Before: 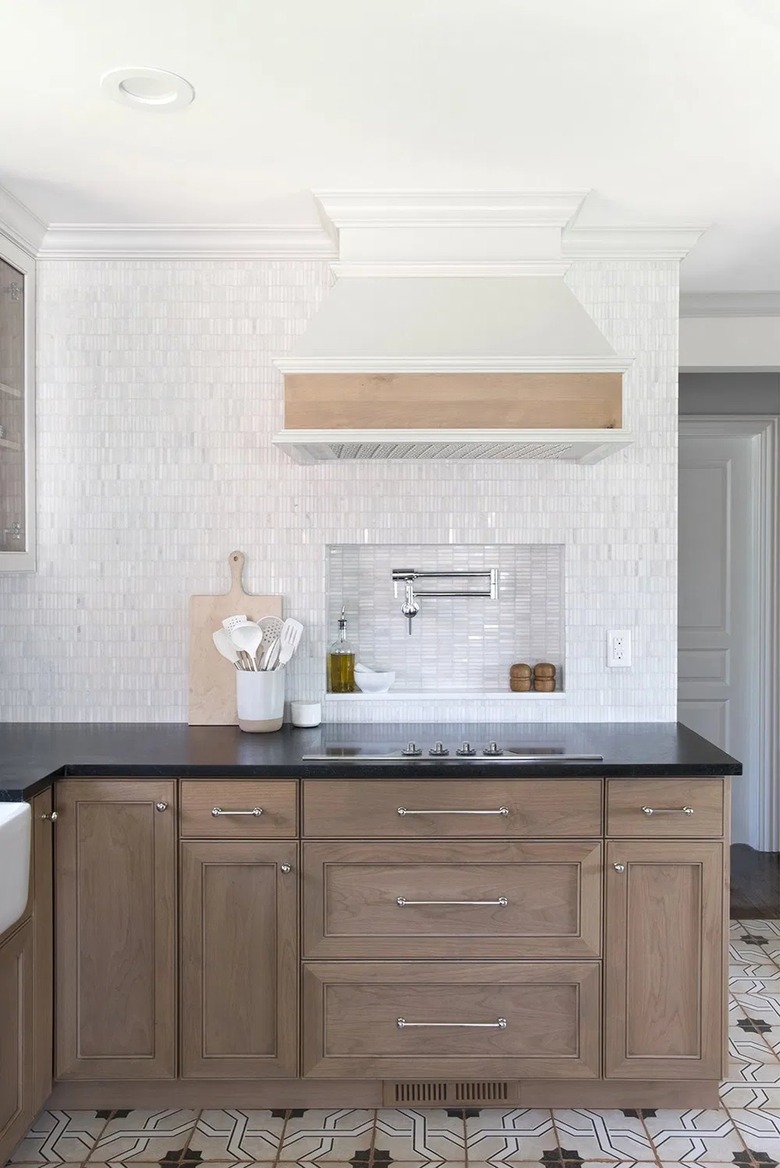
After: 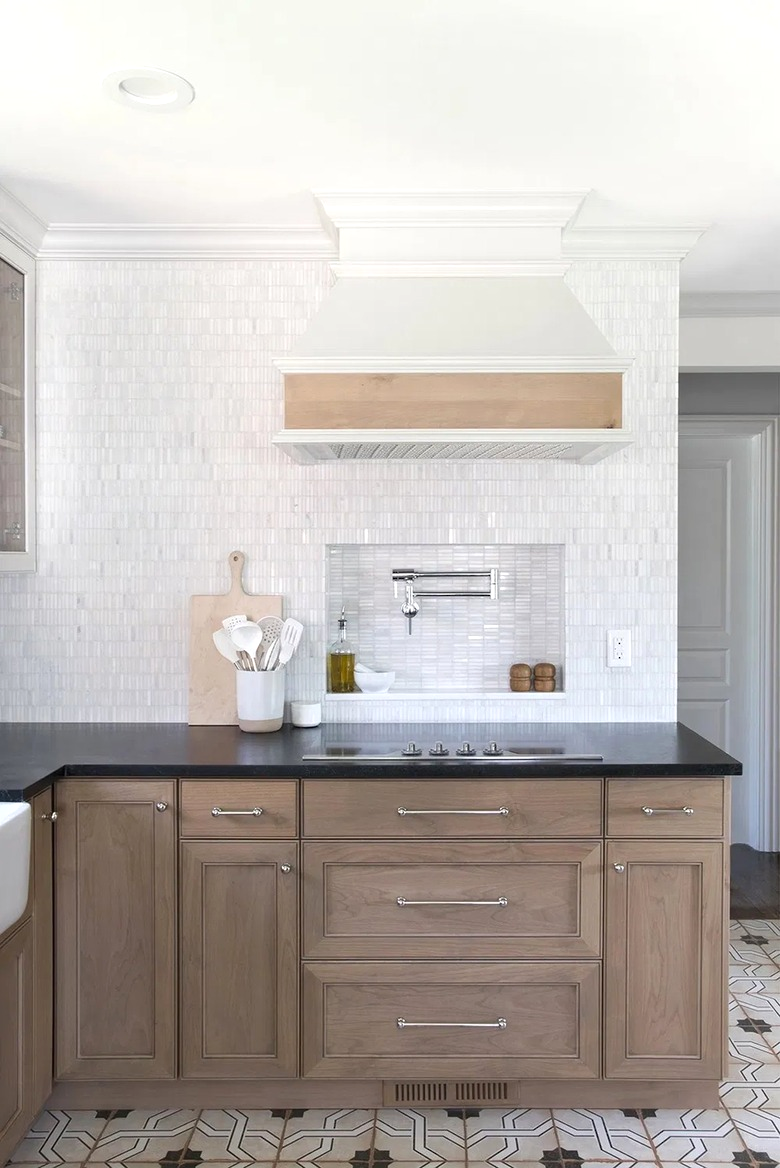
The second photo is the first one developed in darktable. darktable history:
sharpen: radius 2.897, amount 0.865, threshold 47.163
exposure: exposure 0.162 EV, compensate exposure bias true, compensate highlight preservation false
